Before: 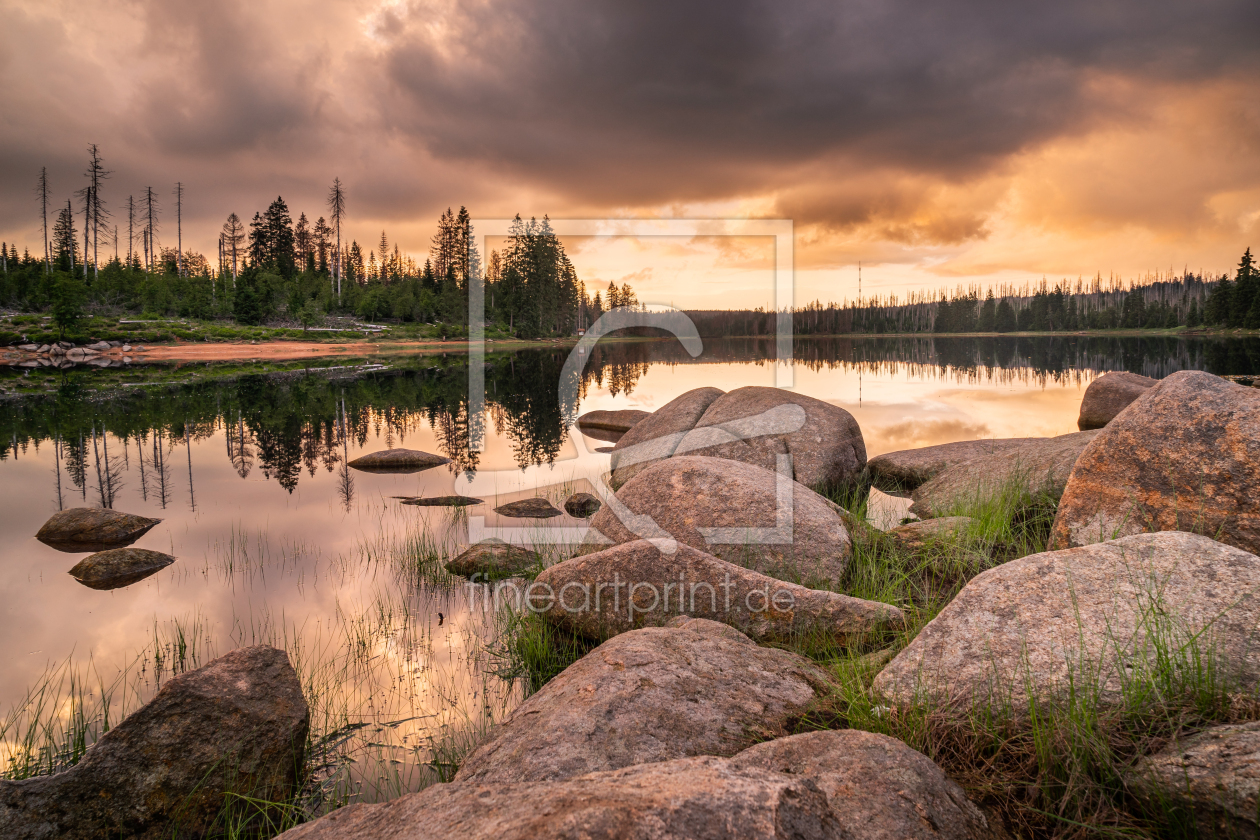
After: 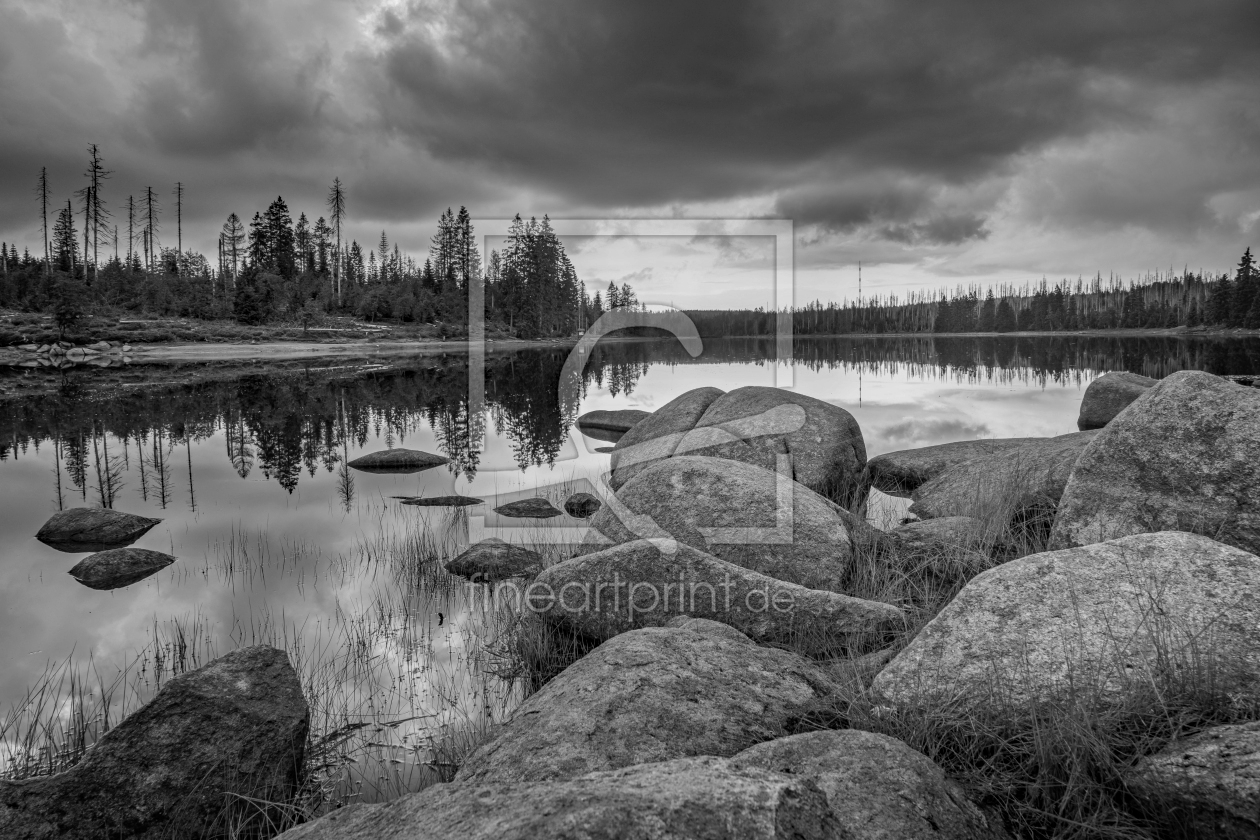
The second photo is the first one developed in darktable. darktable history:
monochrome: a -11.7, b 1.62, size 0.5, highlights 0.38
local contrast: detail 115%
haze removal: adaptive false
